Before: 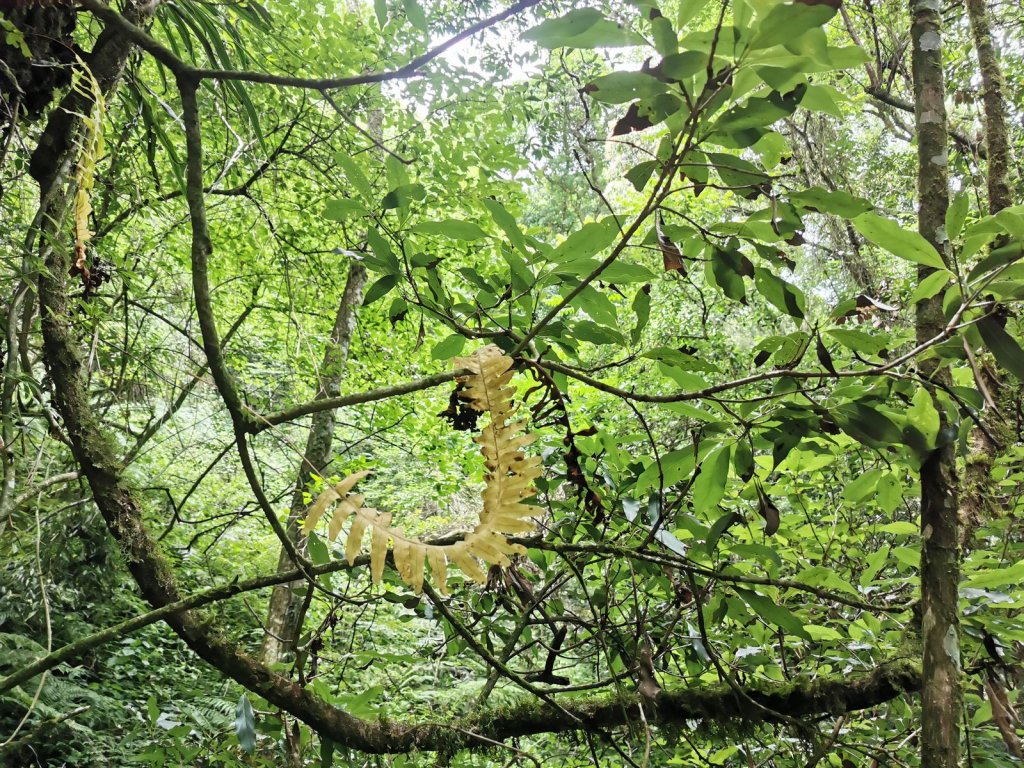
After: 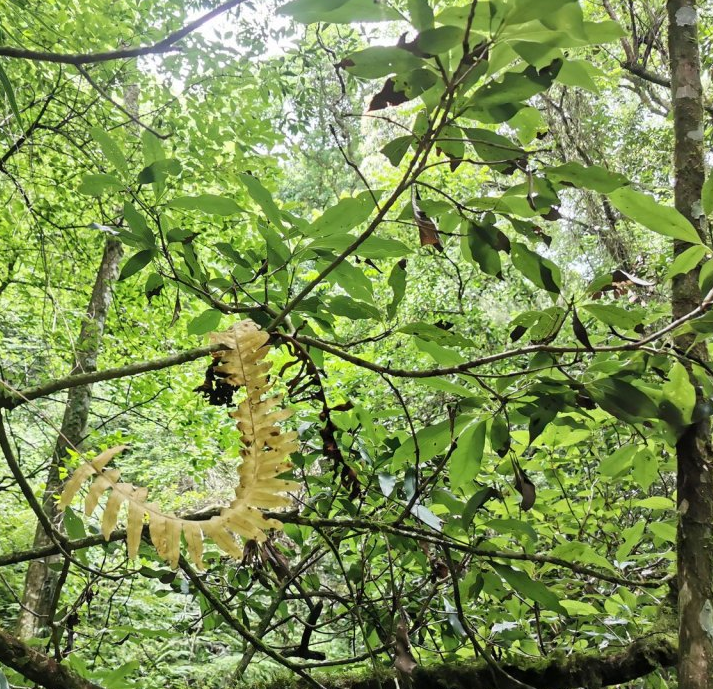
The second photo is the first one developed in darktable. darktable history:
crop and rotate: left 23.852%, top 3.377%, right 6.438%, bottom 6.824%
